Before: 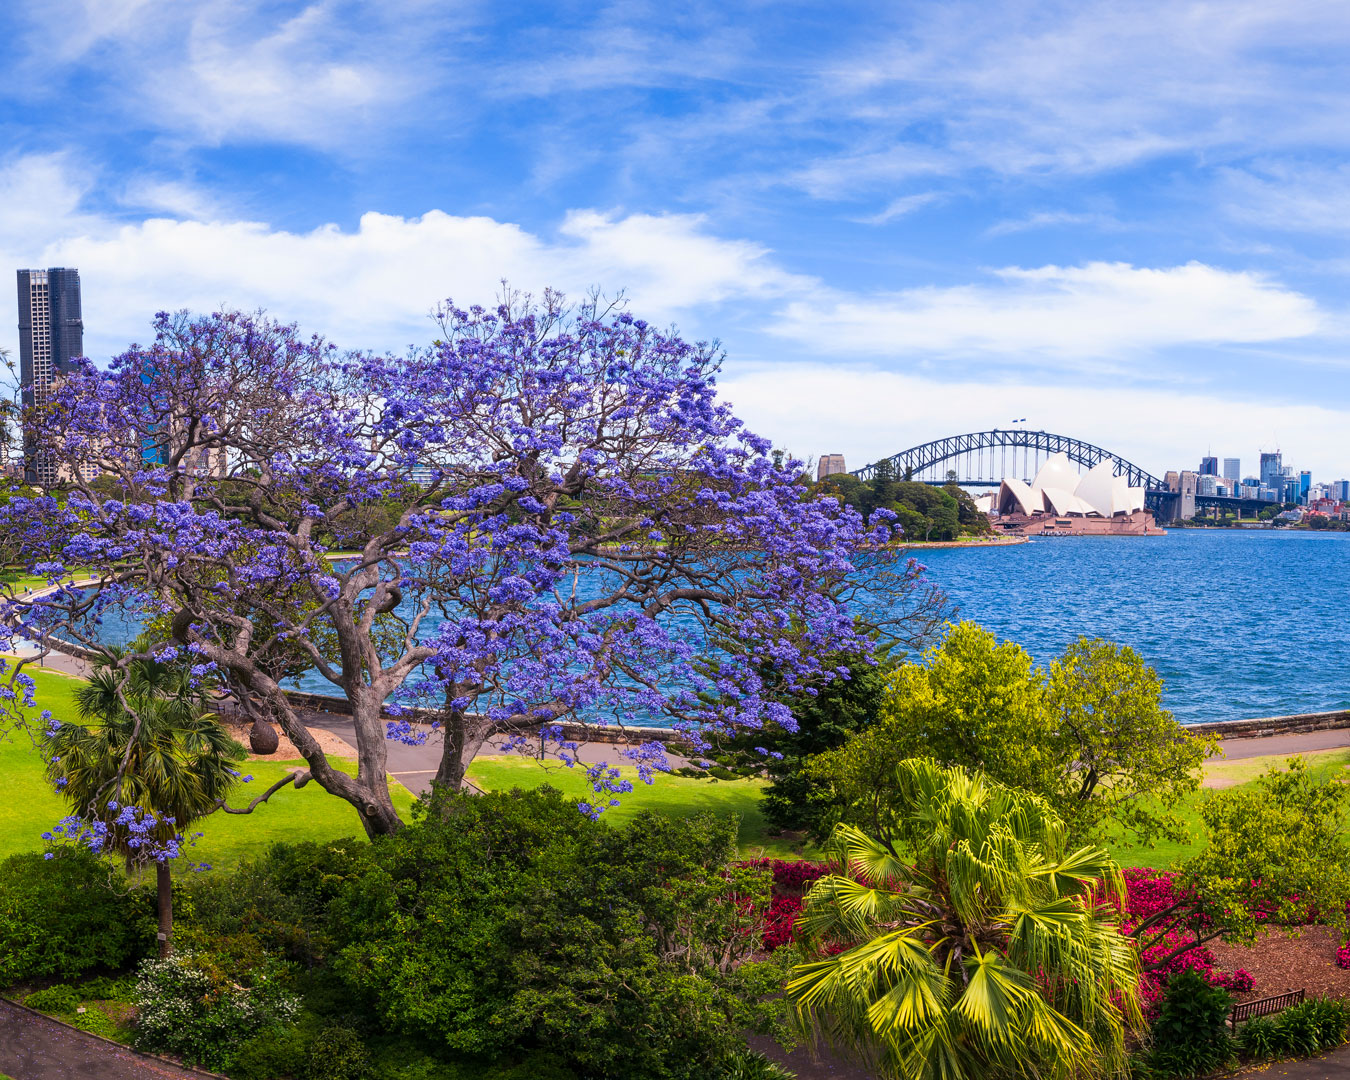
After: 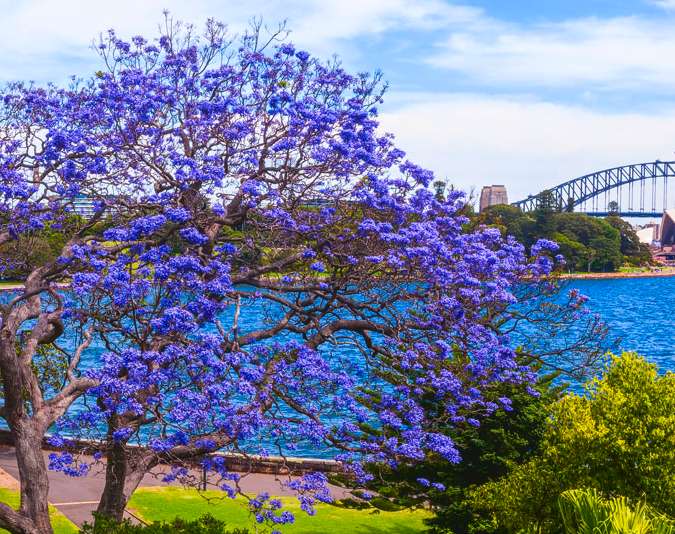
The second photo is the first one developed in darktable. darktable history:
contrast brightness saturation: contrast 0.12, brightness -0.123, saturation 0.196
exposure: black level correction 0.002, exposure 0.15 EV, compensate highlight preservation false
crop: left 25.078%, top 24.97%, right 24.906%, bottom 25.549%
local contrast: highlights 48%, shadows 3%, detail 100%
